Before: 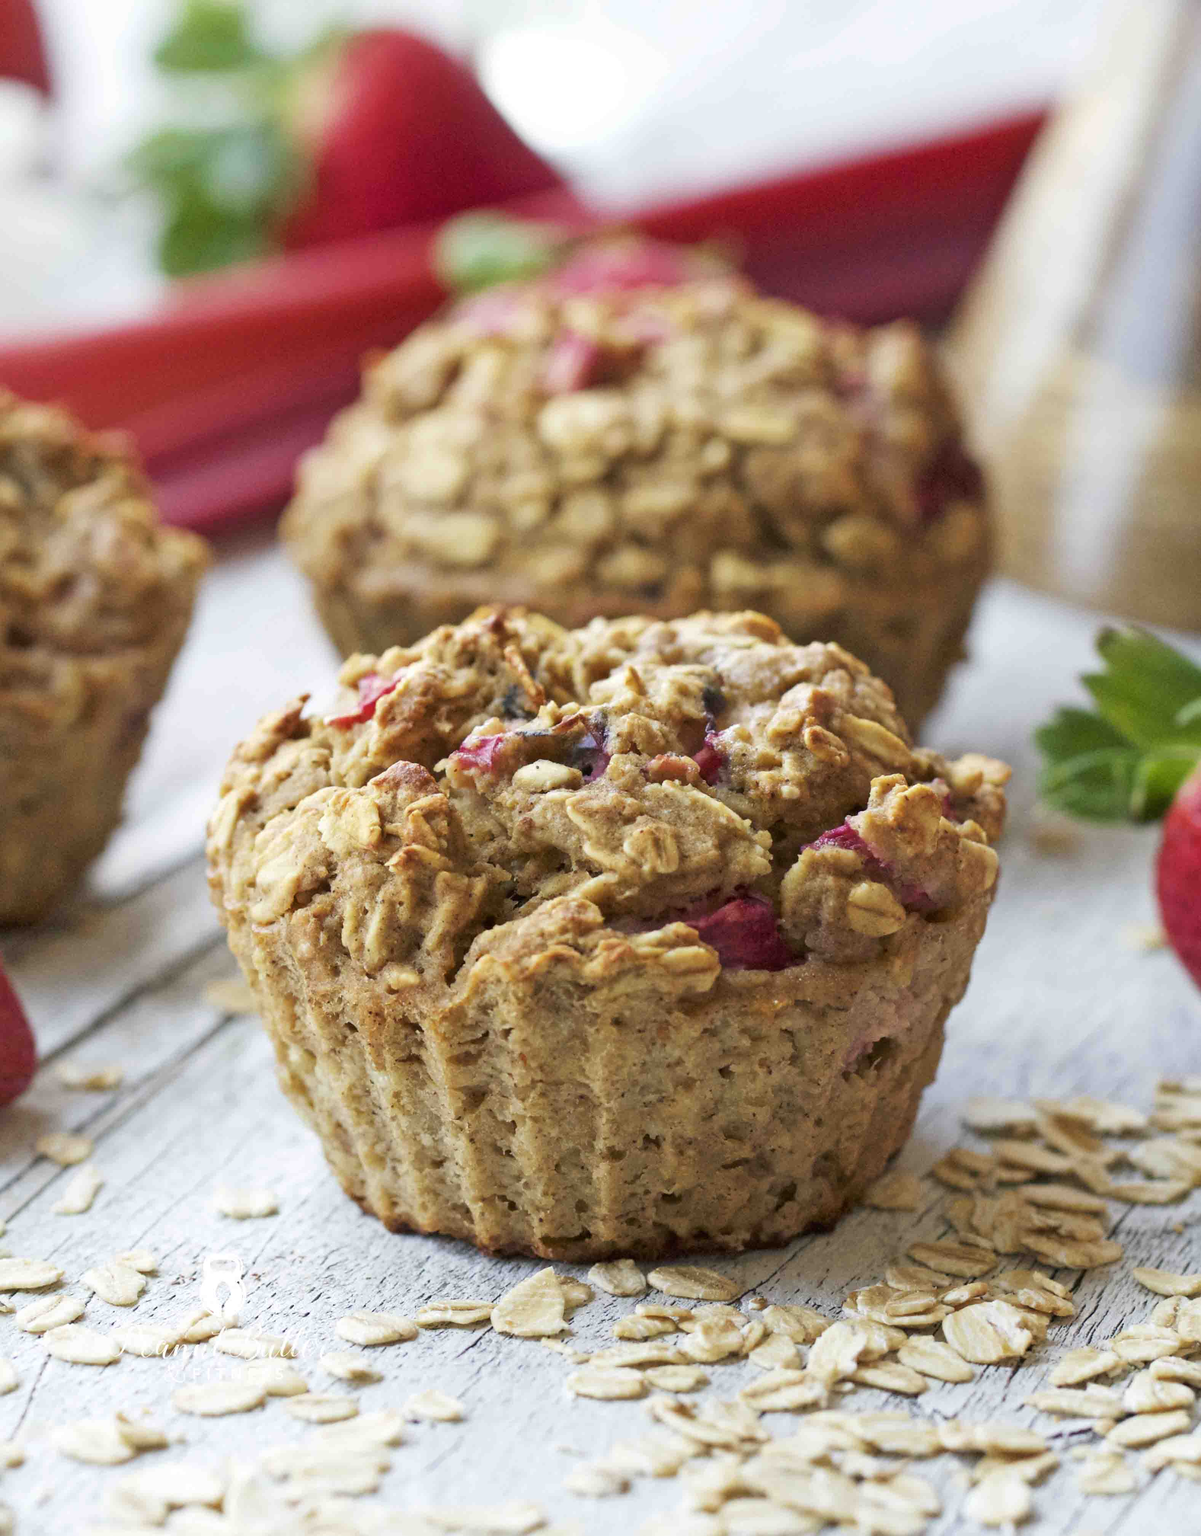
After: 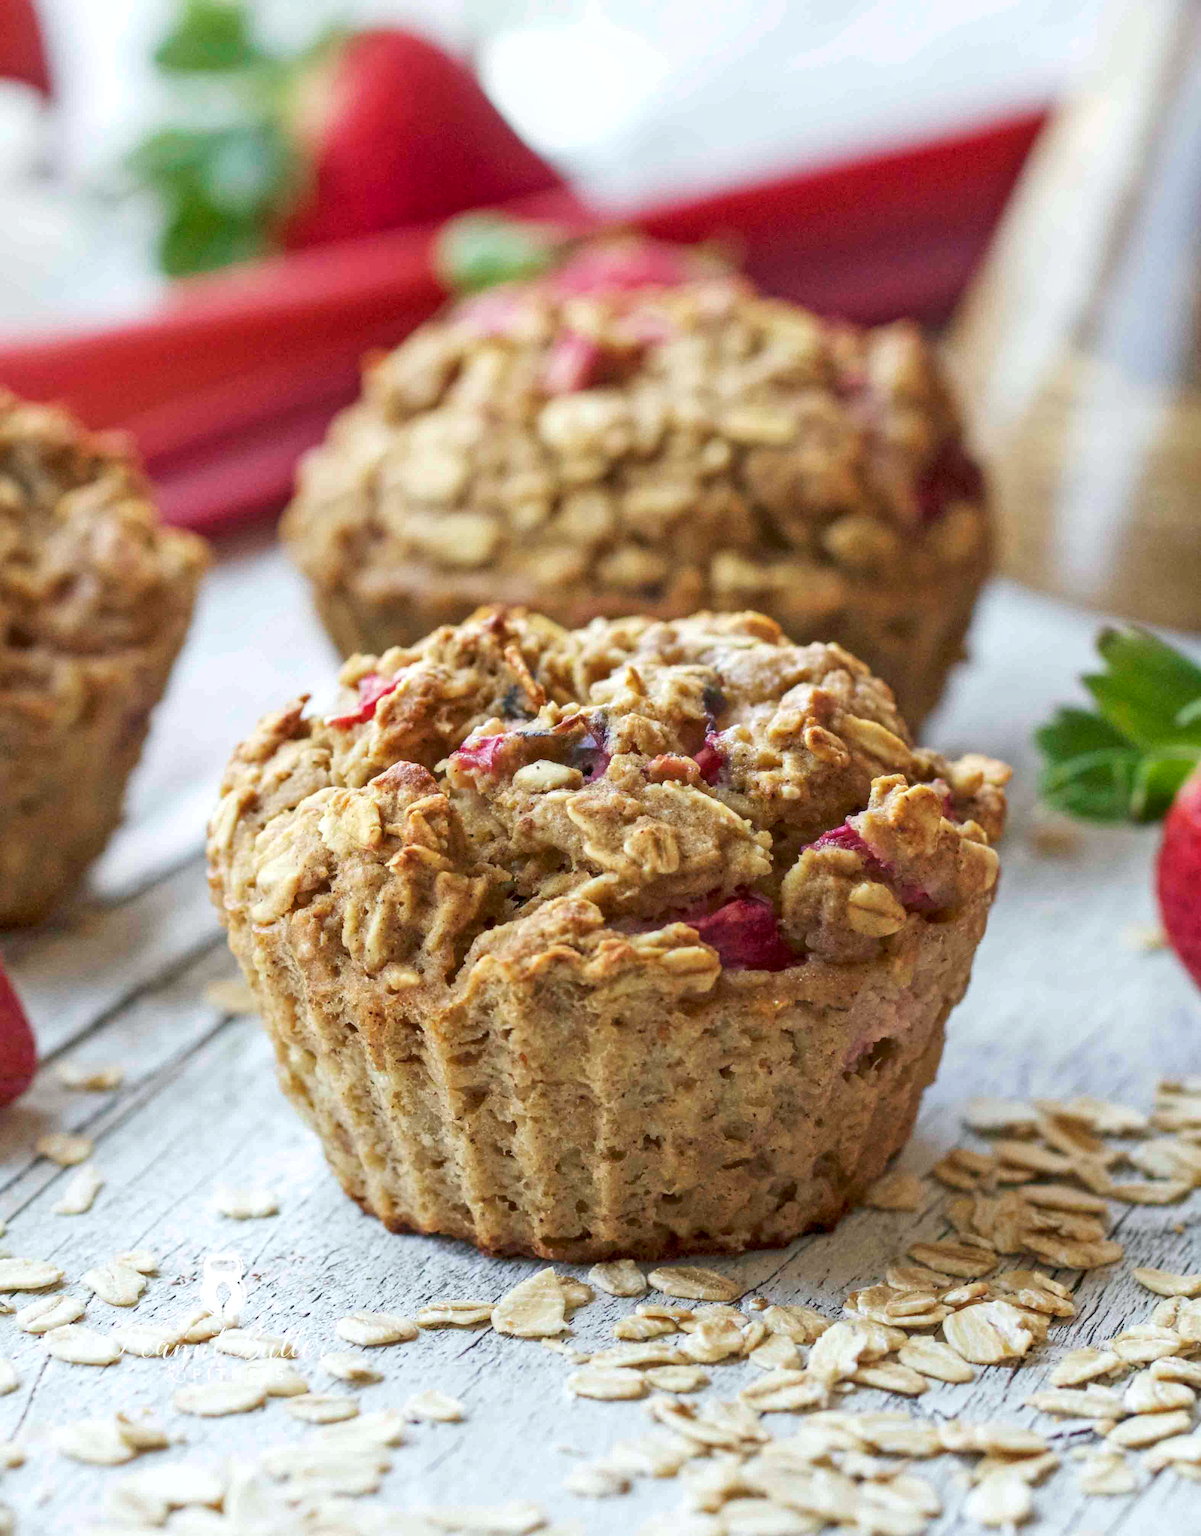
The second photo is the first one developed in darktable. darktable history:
rgb curve: curves: ch0 [(0, 0) (0.093, 0.159) (0.241, 0.265) (0.414, 0.42) (1, 1)], compensate middle gray true, preserve colors basic power
white balance: red 0.986, blue 1.01
local contrast: on, module defaults
